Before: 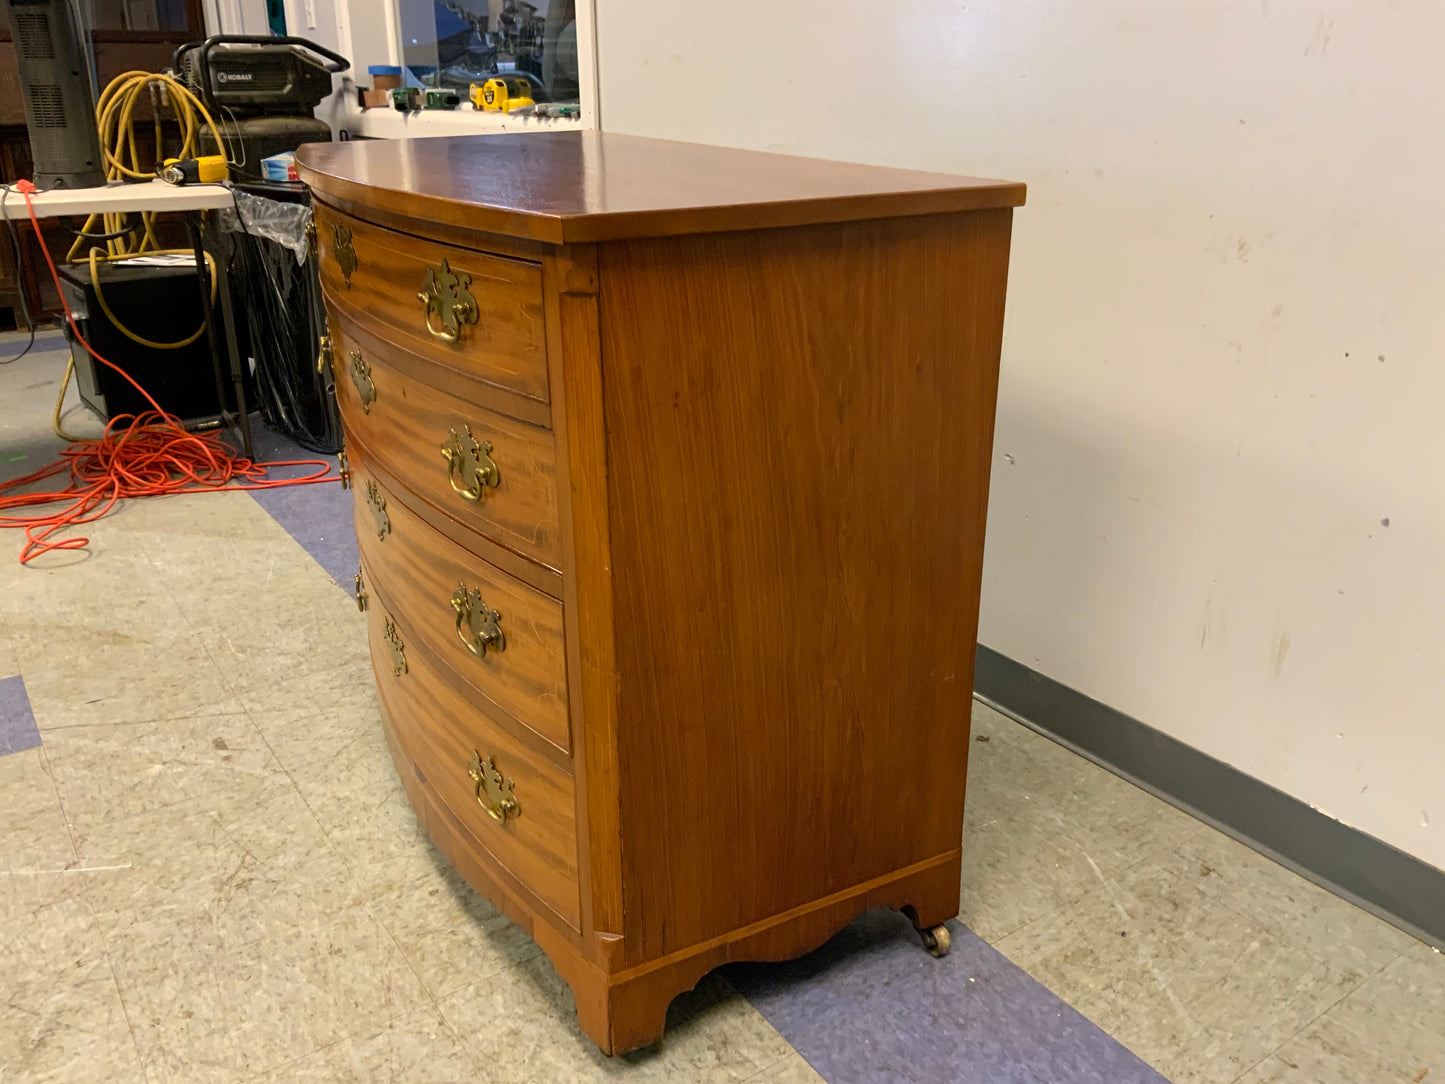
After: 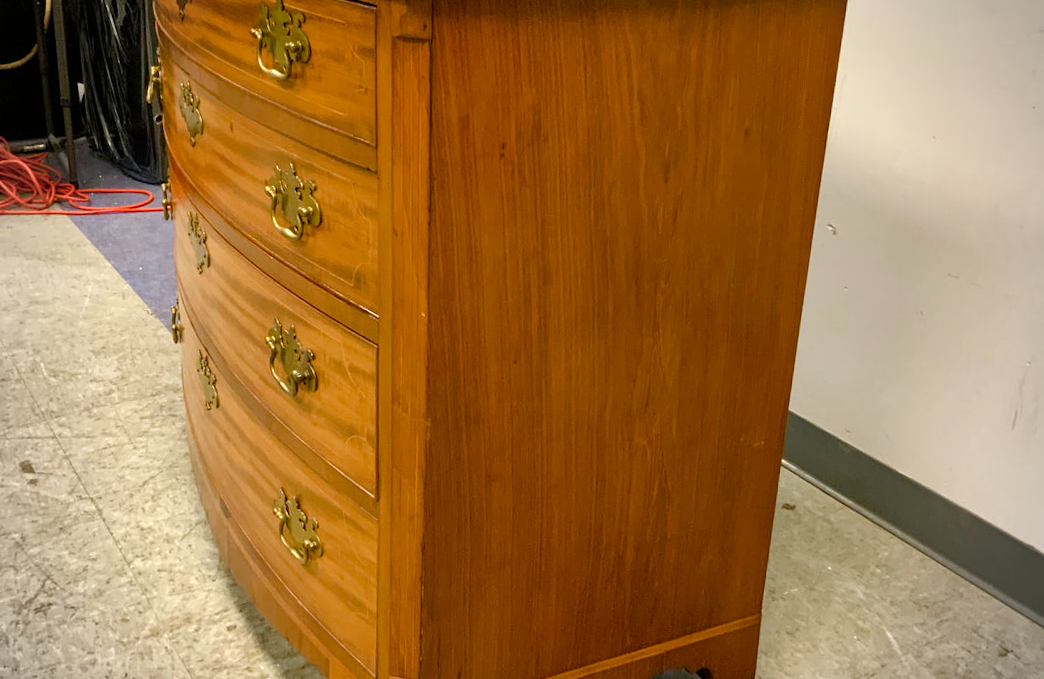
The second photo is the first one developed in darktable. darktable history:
color balance rgb: perceptual saturation grading › global saturation 20%, perceptual saturation grading › highlights -50%, perceptual saturation grading › shadows 30%, perceptual brilliance grading › global brilliance 10%, perceptual brilliance grading › shadows 15%
shadows and highlights: soften with gaussian
crop and rotate: angle -3.37°, left 9.79%, top 20.73%, right 12.42%, bottom 11.82%
vignetting: on, module defaults
